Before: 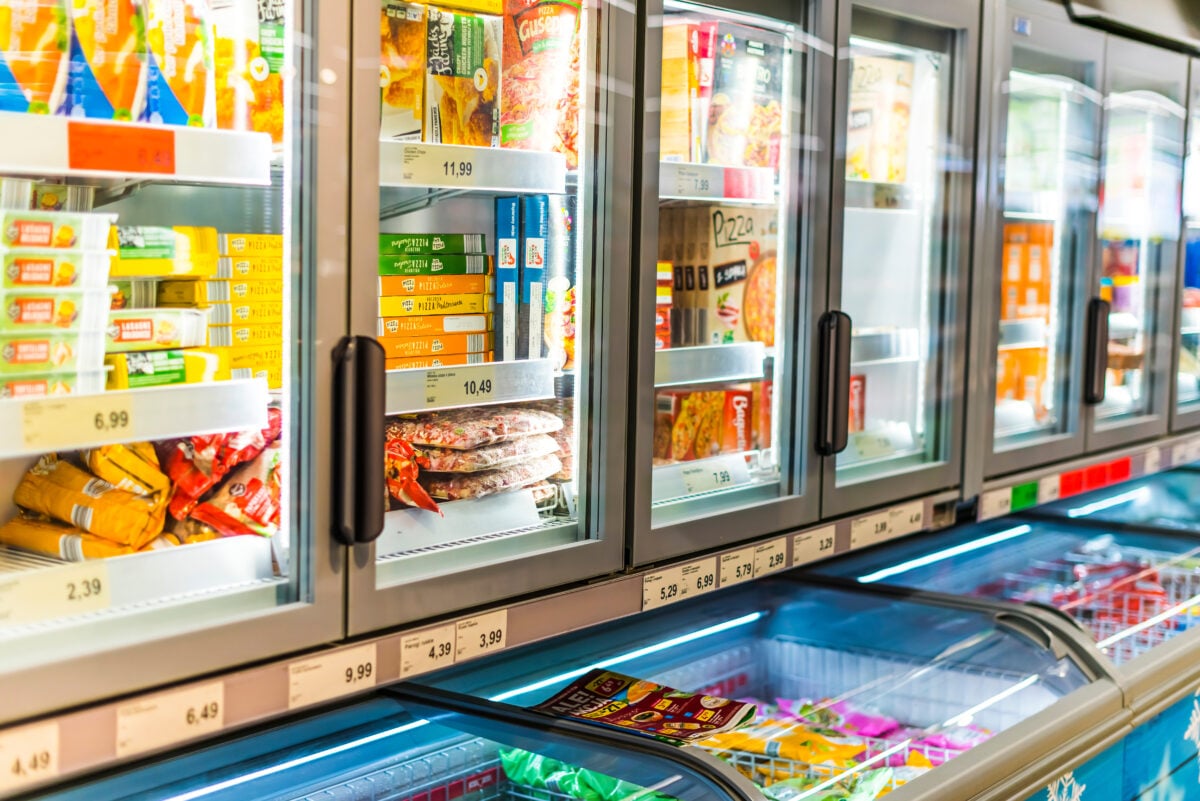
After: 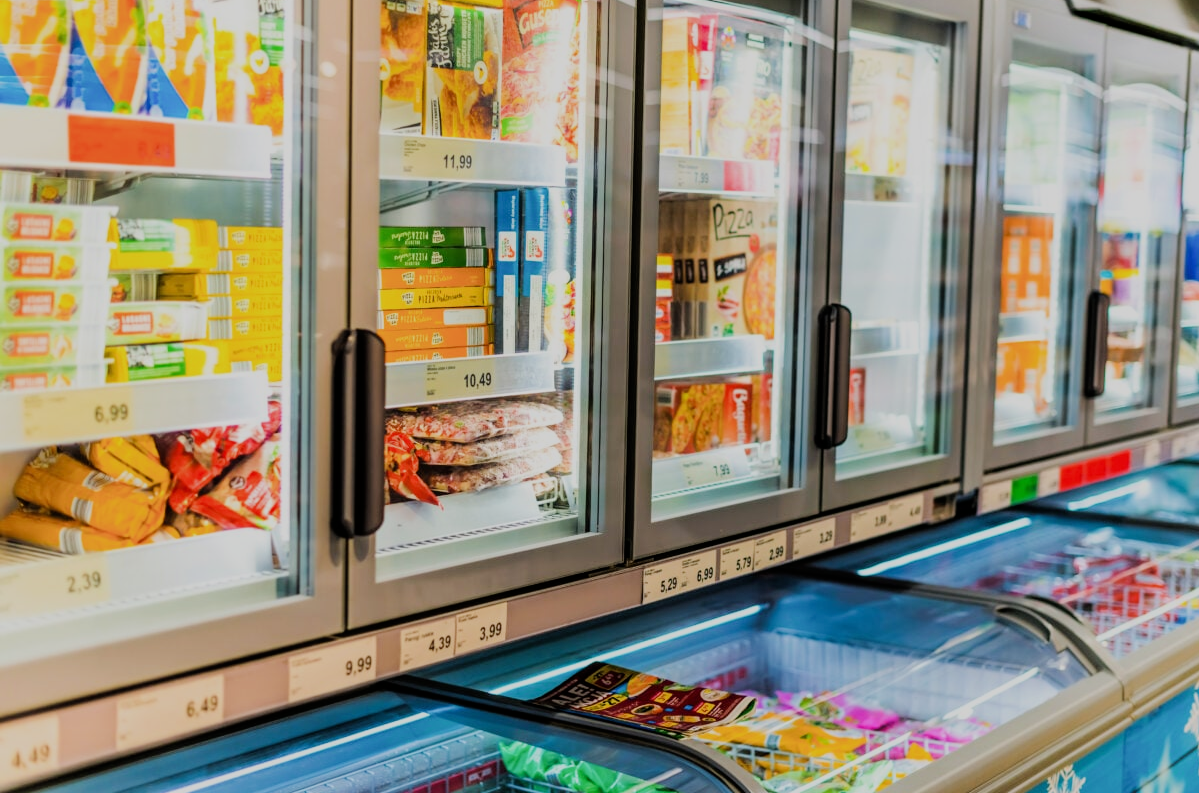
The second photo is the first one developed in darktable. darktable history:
filmic rgb: black relative exposure -7.3 EV, white relative exposure 5.09 EV, hardness 3.21
crop: top 0.898%, right 0.043%
